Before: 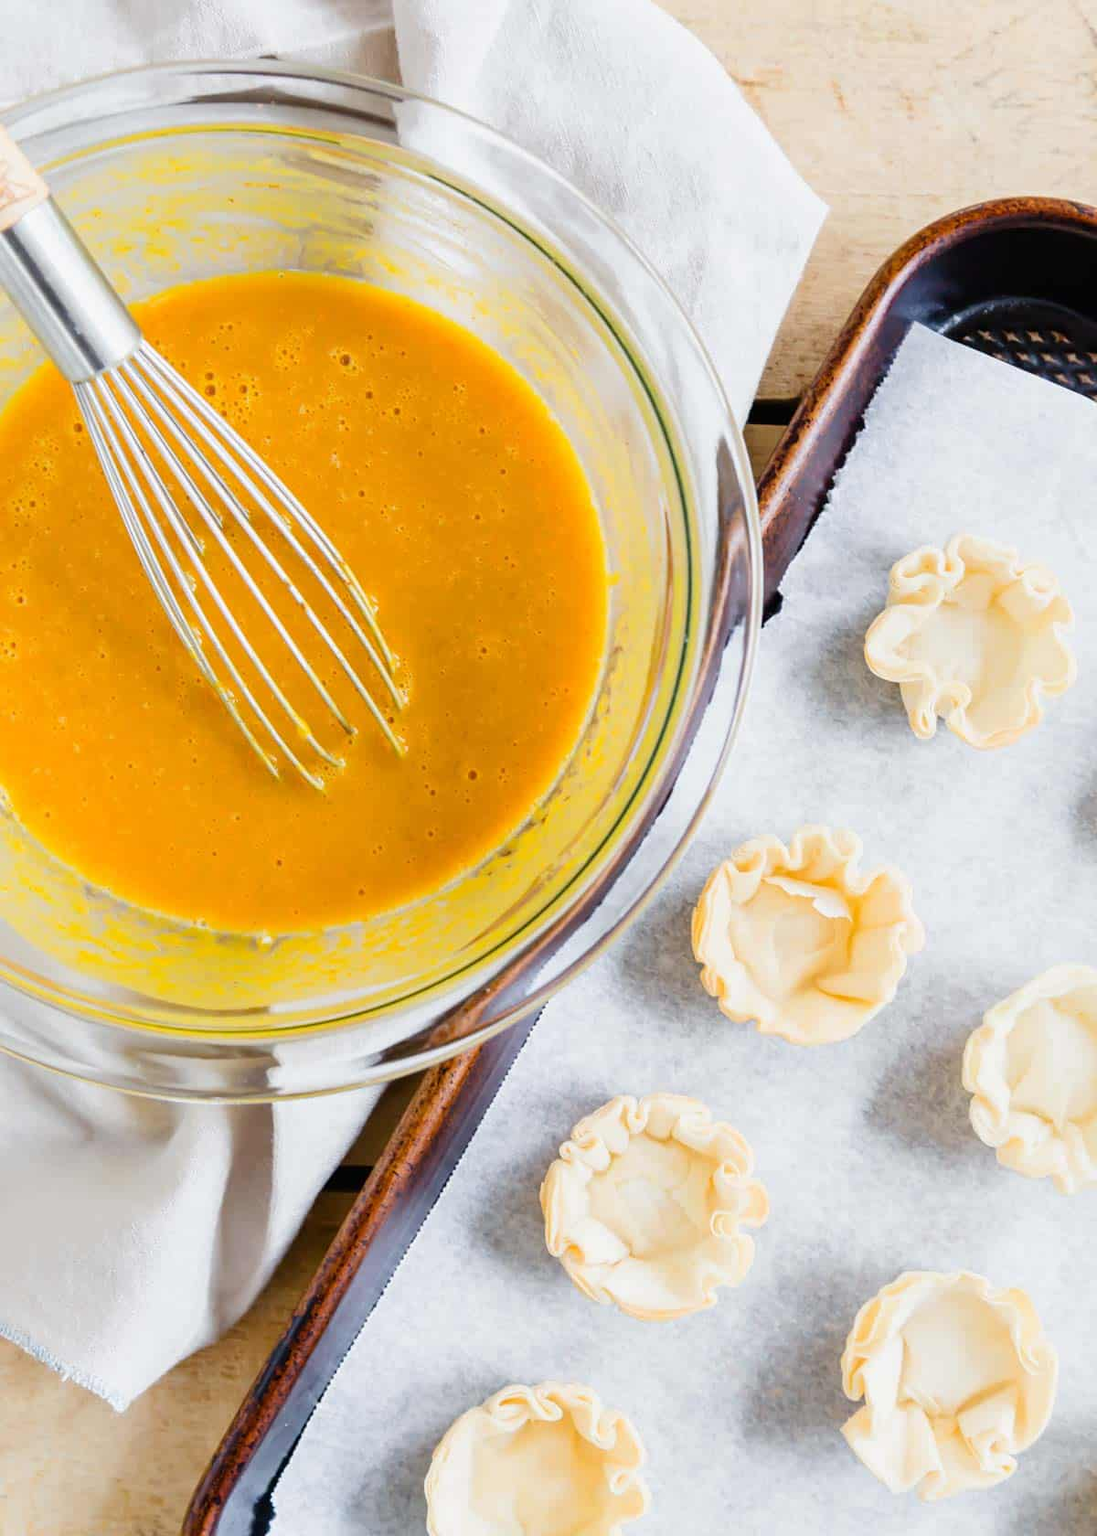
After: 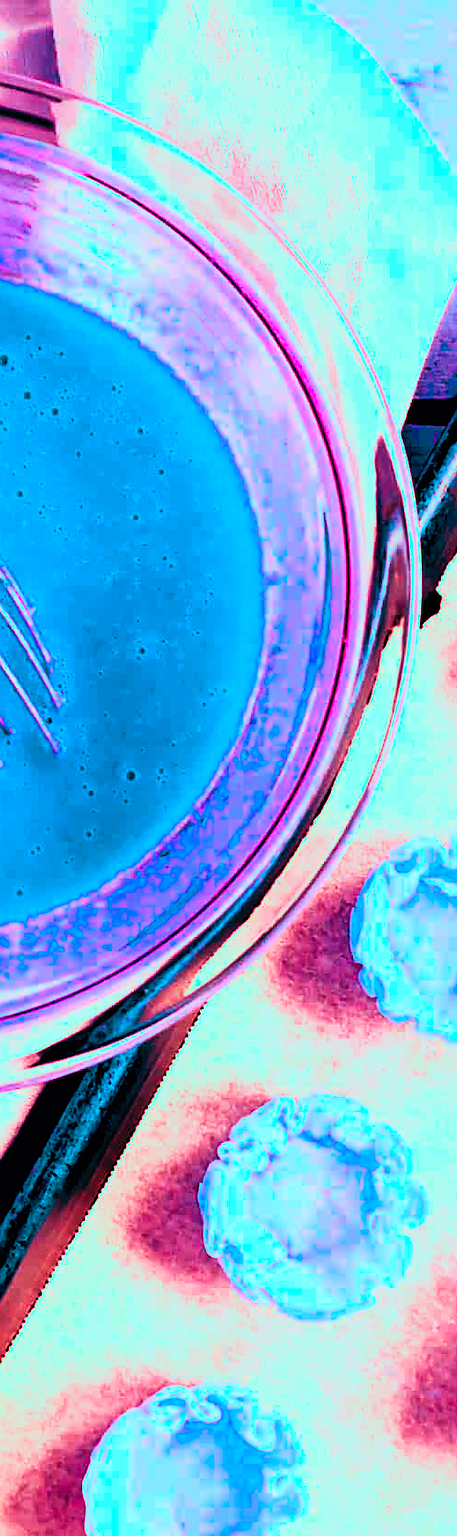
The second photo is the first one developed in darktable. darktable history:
filmic rgb: black relative exposure -7.65 EV, white relative exposure 4.56 EV, hardness 3.61, color science v6 (2022)
sharpen: on, module defaults
contrast brightness saturation: contrast 0.2, brightness 0.16, saturation 0.22
color balance rgb: shadows lift › luminance -18.76%, shadows lift › chroma 35.44%, power › luminance -3.76%, power › hue 142.17°, highlights gain › chroma 7.5%, highlights gain › hue 184.75°, global offset › luminance -0.52%, global offset › chroma 0.91%, global offset › hue 173.36°, shadows fall-off 300%, white fulcrum 2 EV, highlights fall-off 300%, linear chroma grading › shadows 17.19%, linear chroma grading › highlights 61.12%, linear chroma grading › global chroma 50%, hue shift -150.52°, perceptual brilliance grading › global brilliance 12%, mask middle-gray fulcrum 100%, contrast gray fulcrum 38.43%, contrast 35.15%, saturation formula JzAzBz (2021)
crop: left 31.229%, right 27.105%
white balance: red 1.188, blue 1.11
